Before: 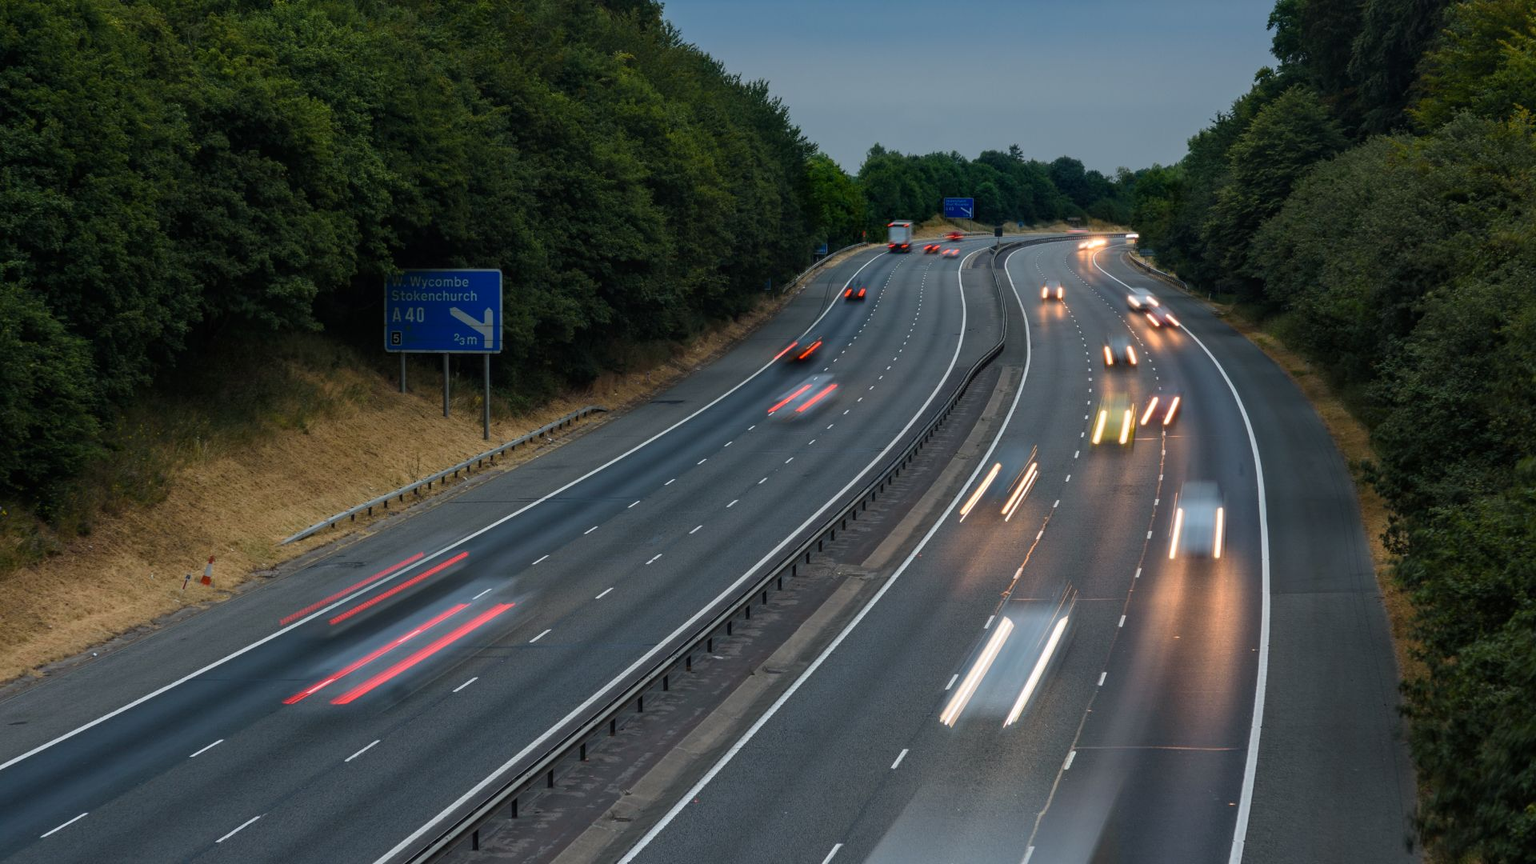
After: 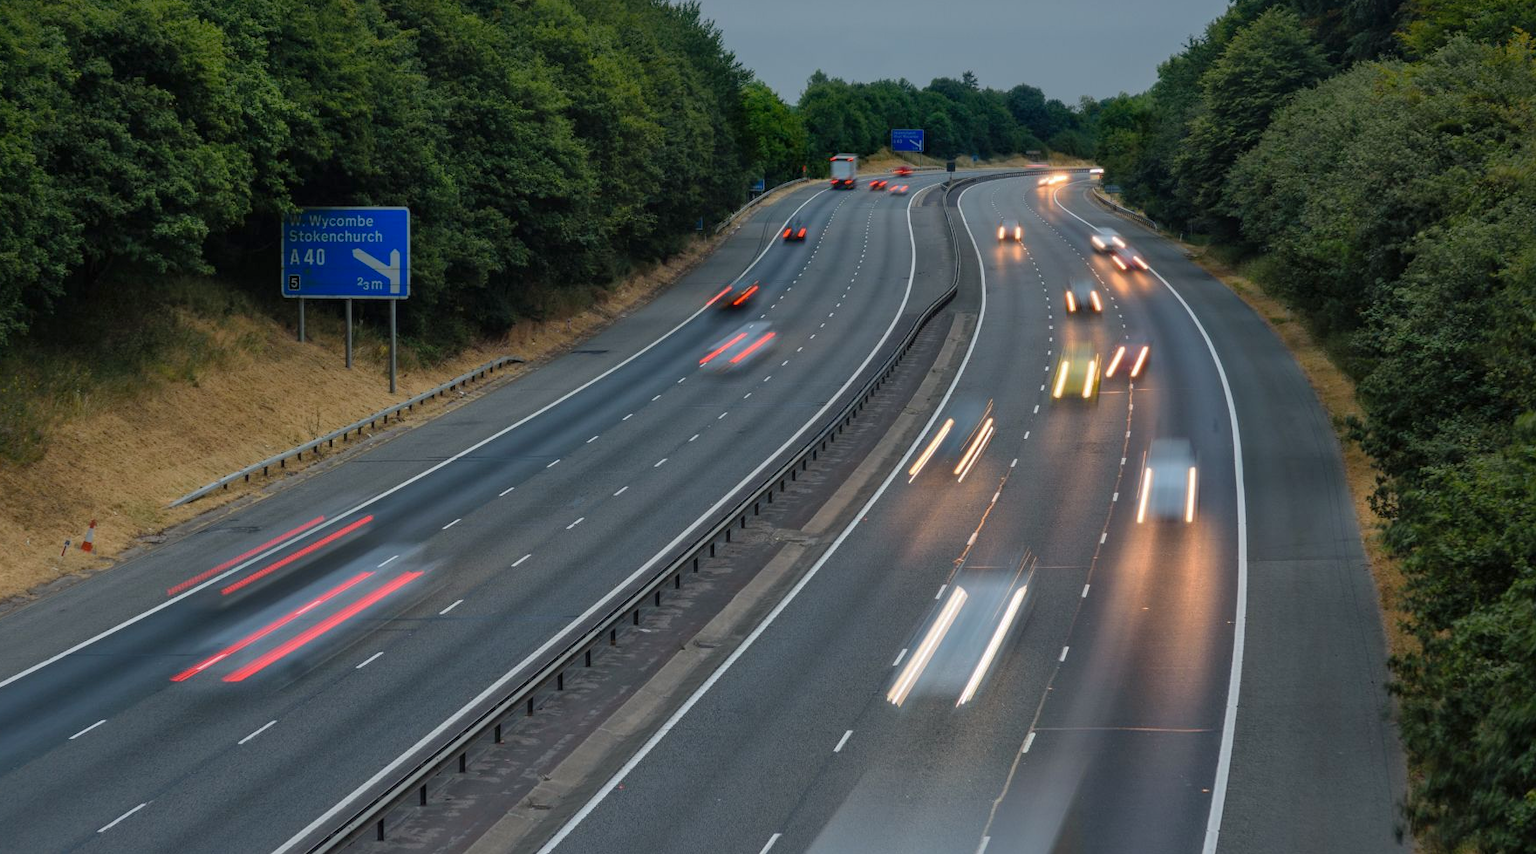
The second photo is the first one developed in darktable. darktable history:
crop and rotate: left 8.262%, top 9.226%
shadows and highlights: on, module defaults
